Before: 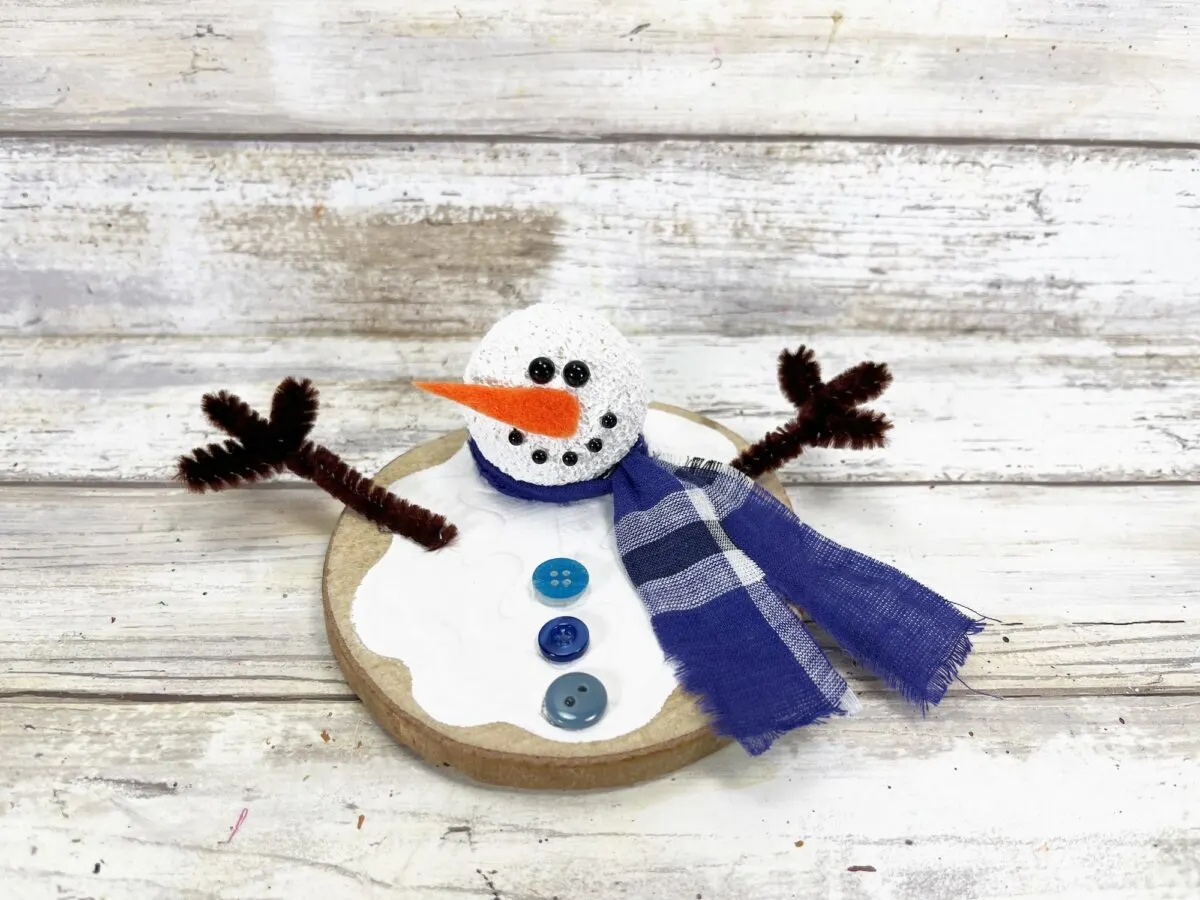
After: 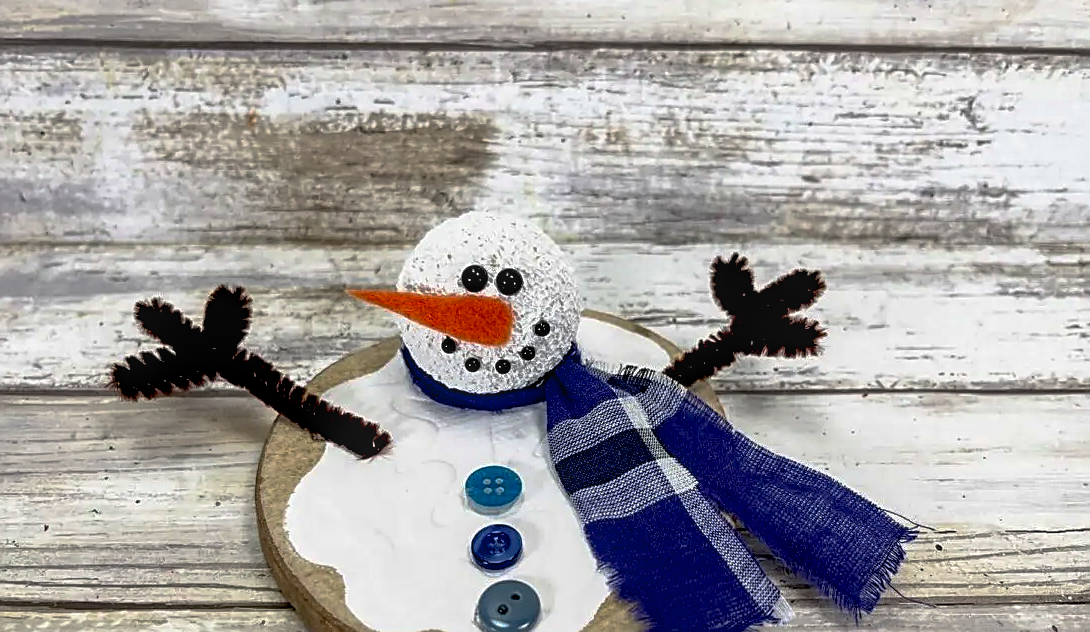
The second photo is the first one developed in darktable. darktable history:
exposure: black level correction 0.029, exposure -0.073 EV, compensate highlight preservation false
crop: left 5.596%, top 10.314%, right 3.534%, bottom 19.395%
local contrast: detail 130%
sharpen: amount 0.575
base curve: curves: ch0 [(0, 0) (0.595, 0.418) (1, 1)], preserve colors none
